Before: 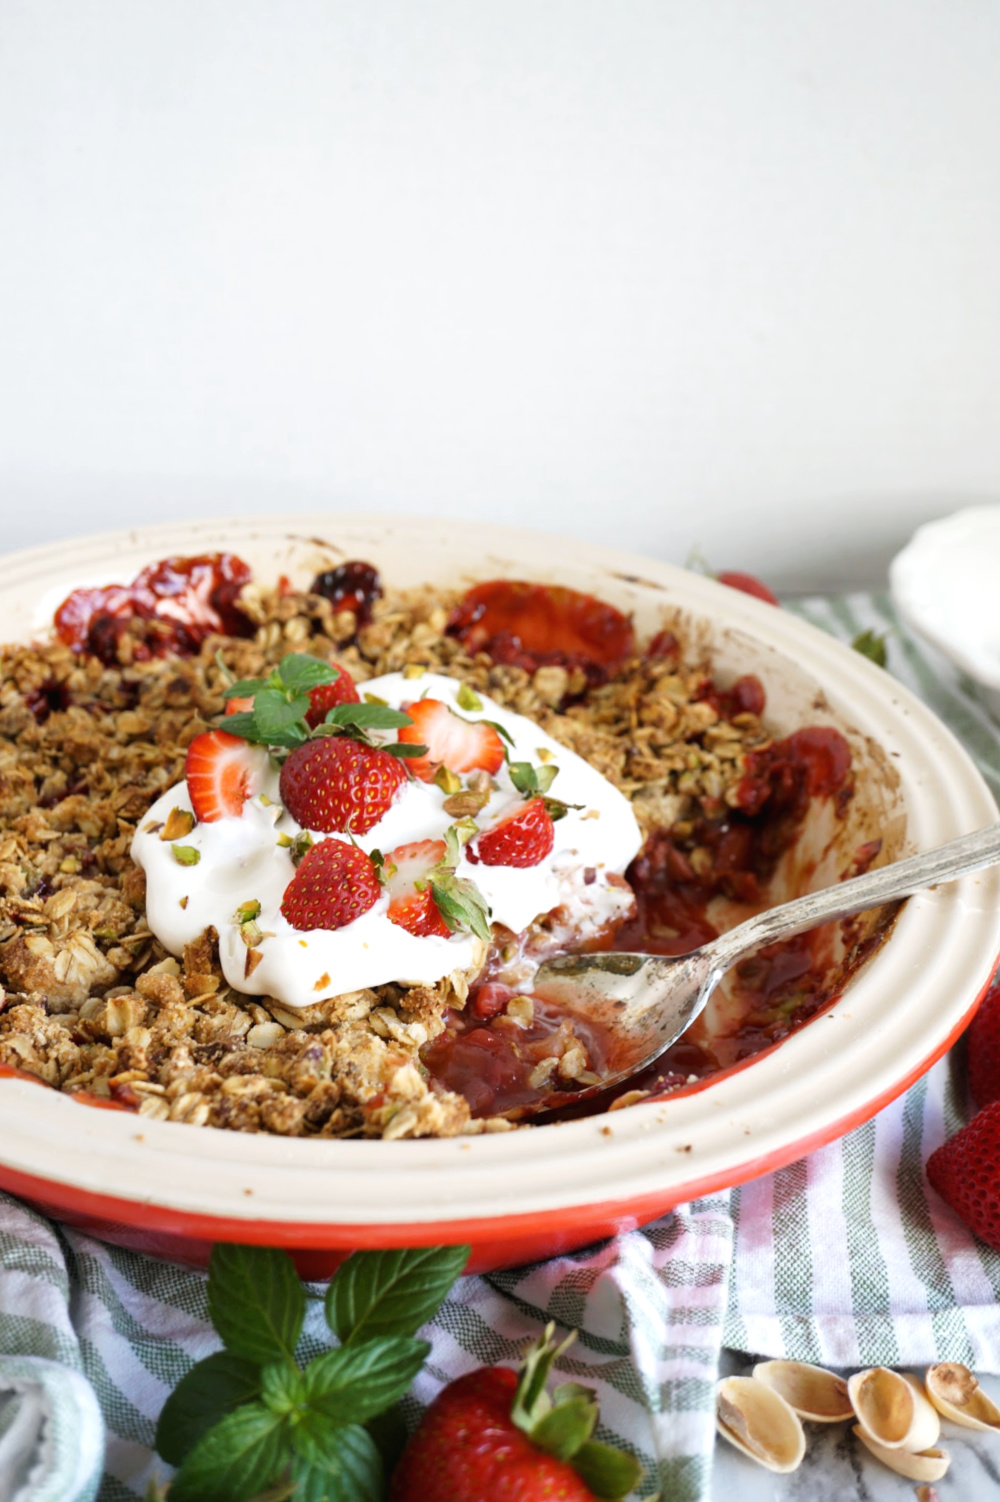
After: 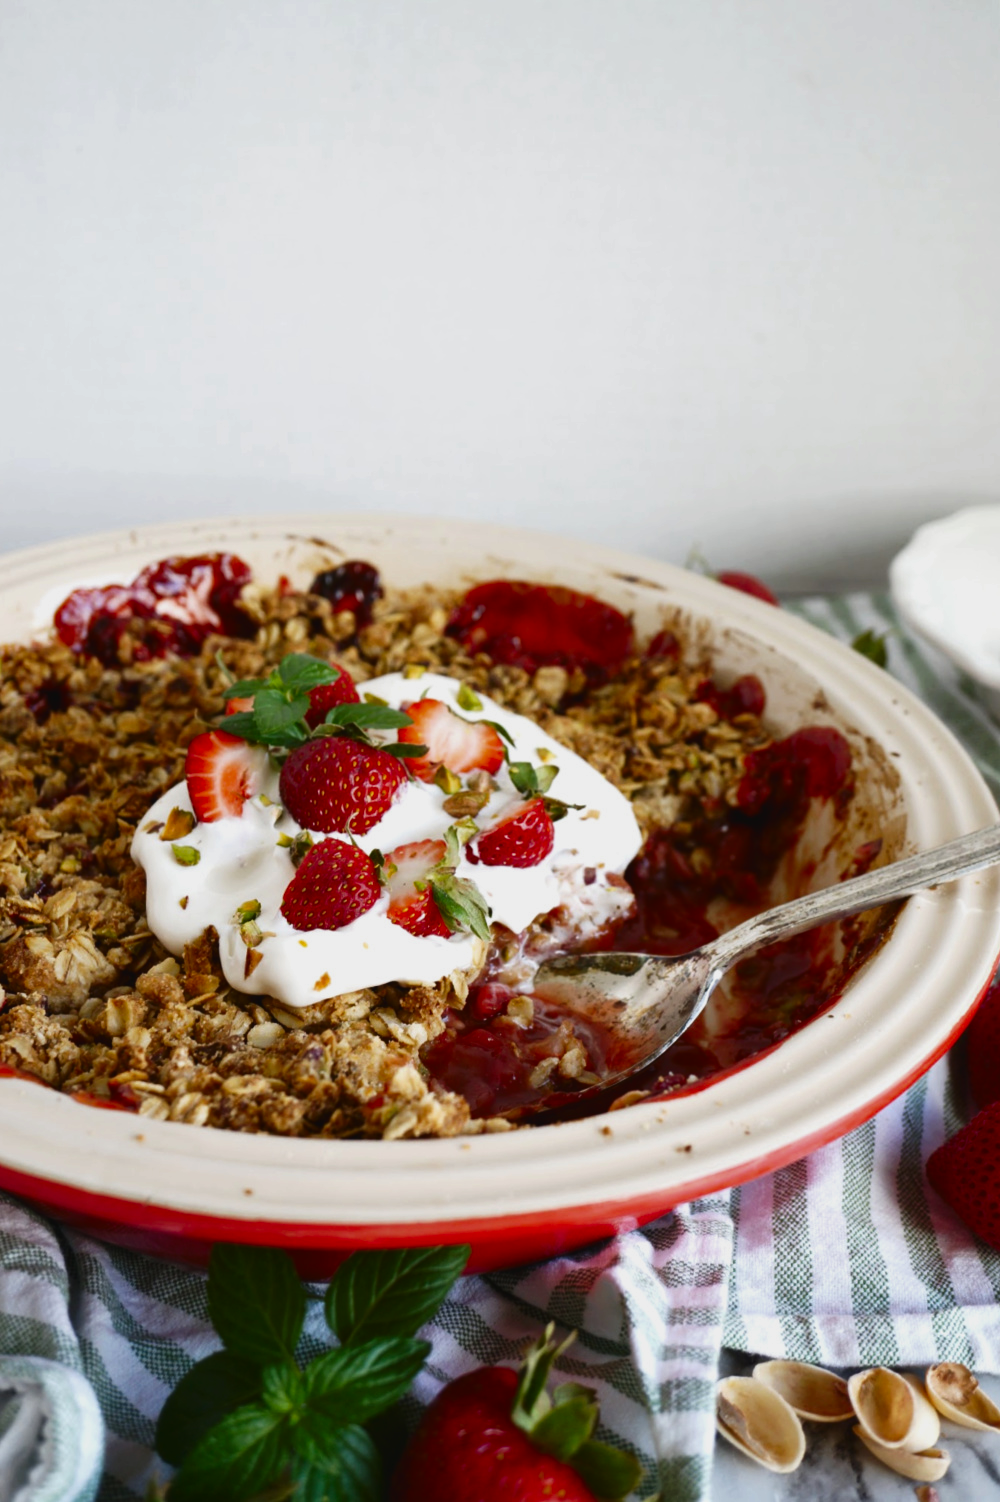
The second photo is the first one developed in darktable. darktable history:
exposure: black level correction -0.013, exposure -0.193 EV, compensate highlight preservation false
contrast brightness saturation: contrast 0.101, brightness -0.255, saturation 0.149
